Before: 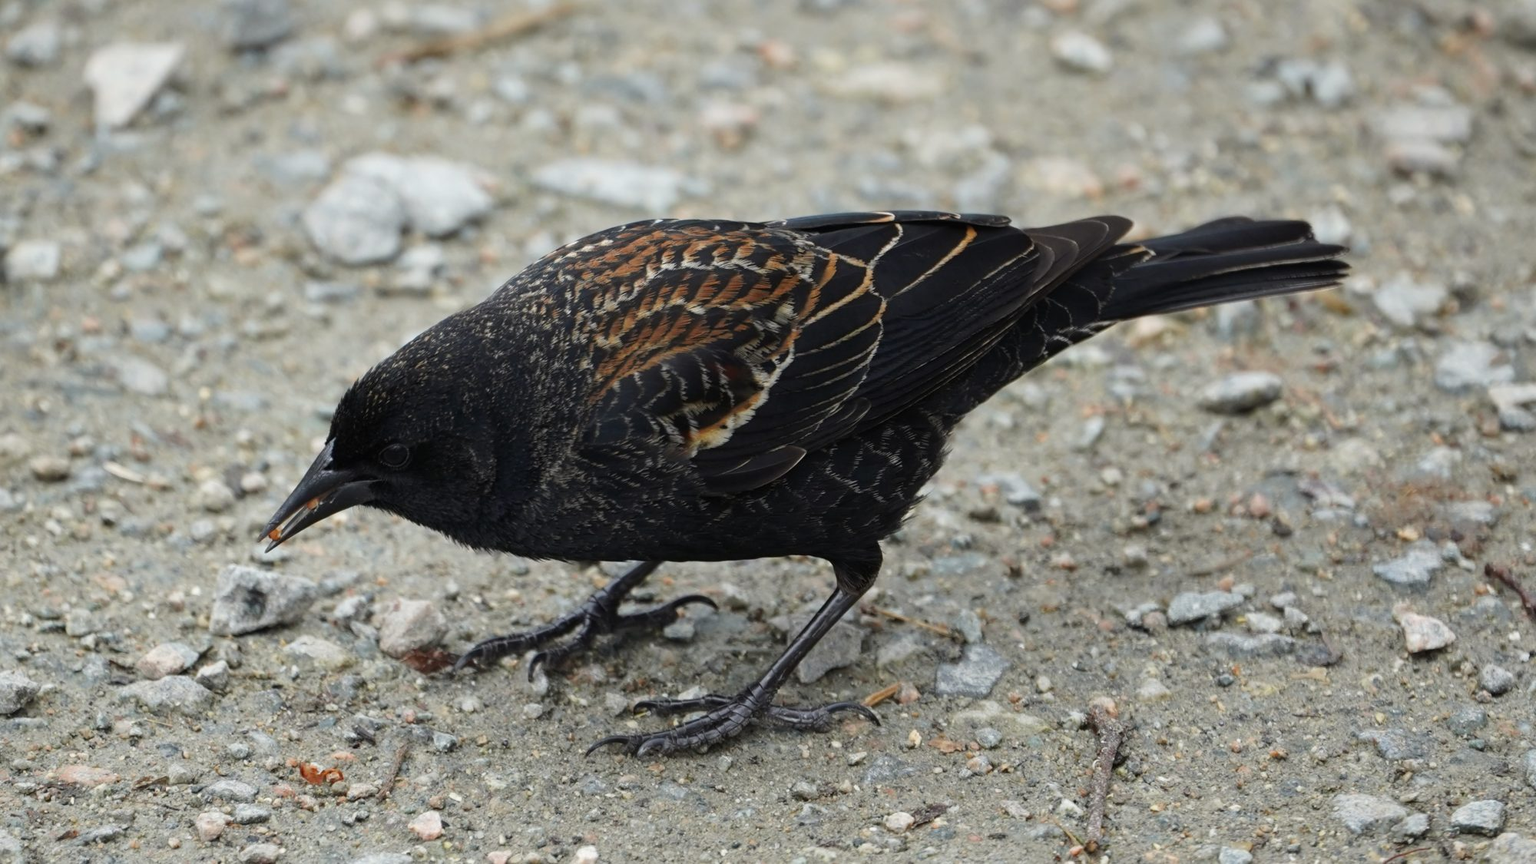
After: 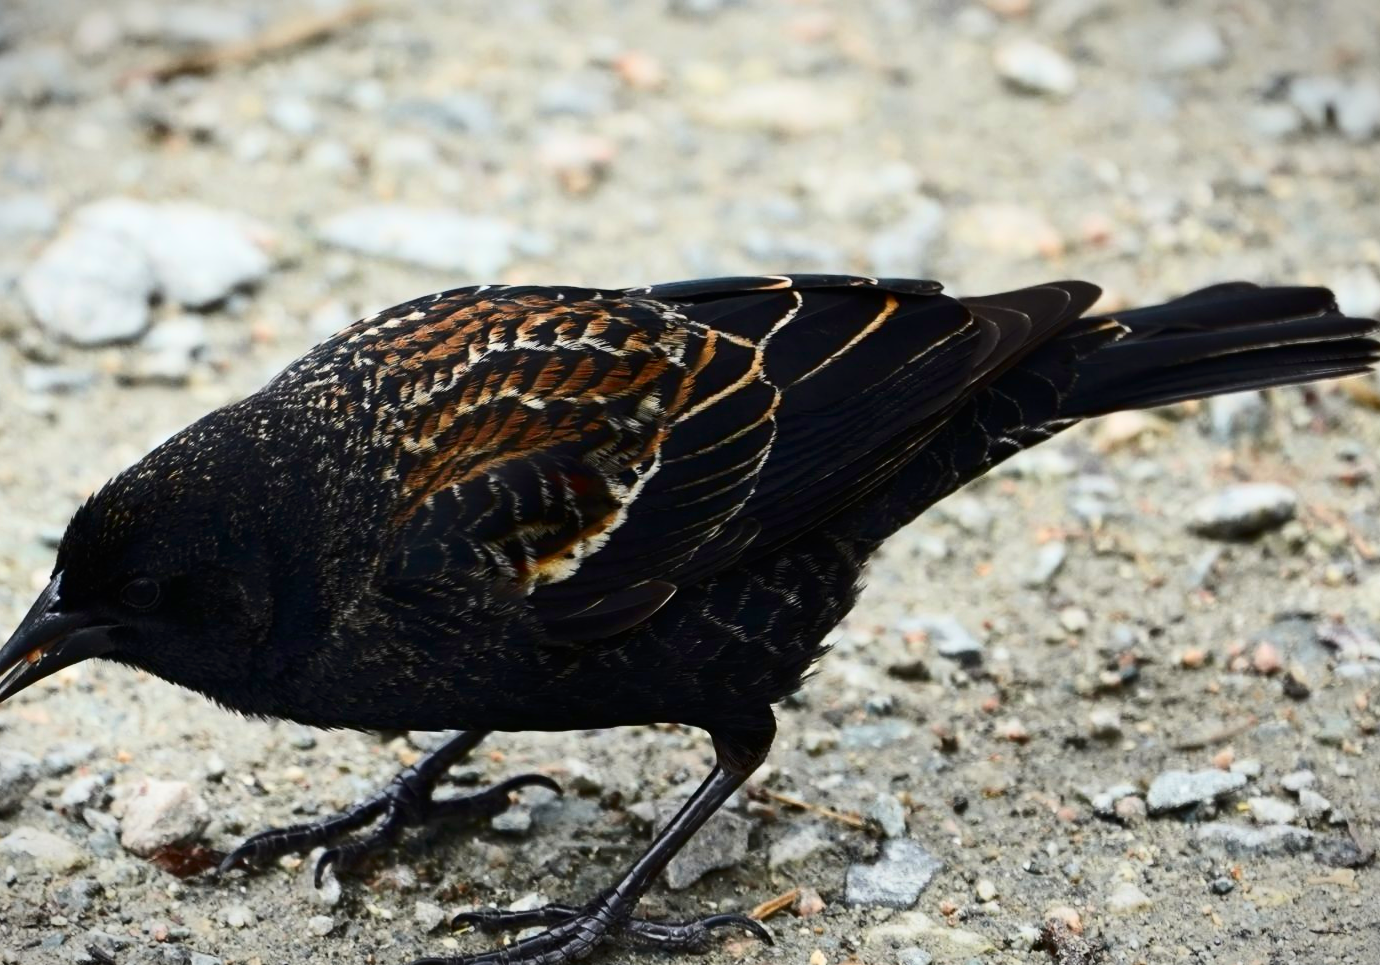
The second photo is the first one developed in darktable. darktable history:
vignetting: fall-off start 100.92%, brightness -0.418, saturation -0.289, width/height ratio 1.321
tone equalizer: edges refinement/feathering 500, mask exposure compensation -1.57 EV, preserve details no
contrast brightness saturation: contrast 0.395, brightness 0.044, saturation 0.26
crop: left 18.68%, right 12.285%, bottom 14.16%
